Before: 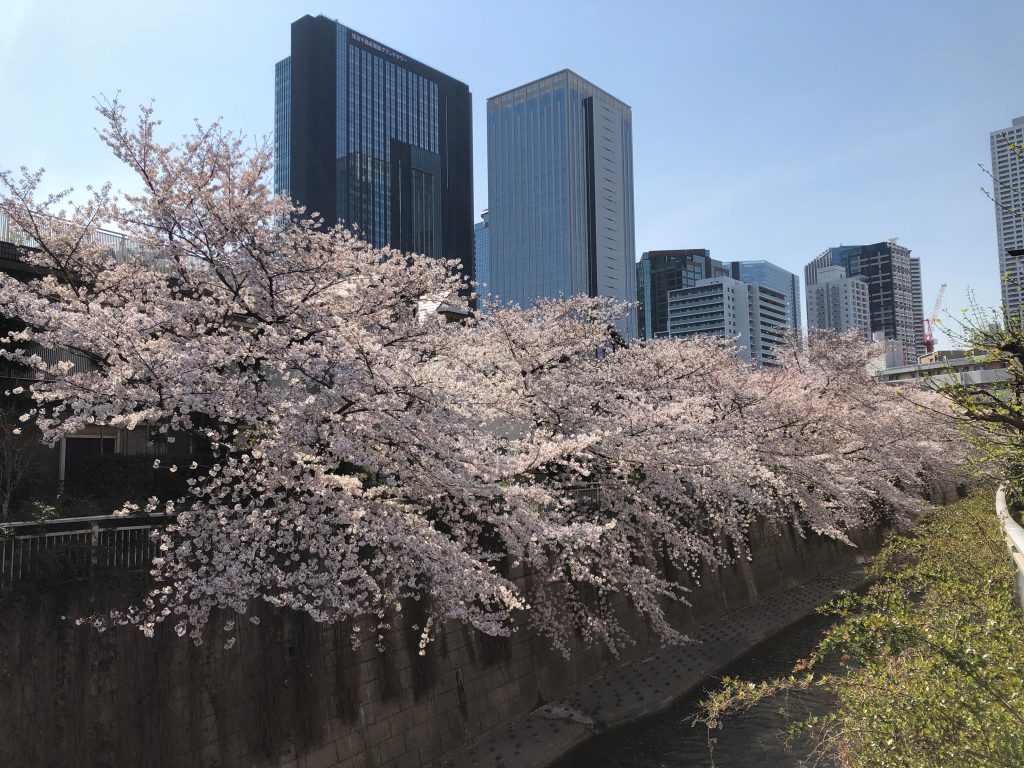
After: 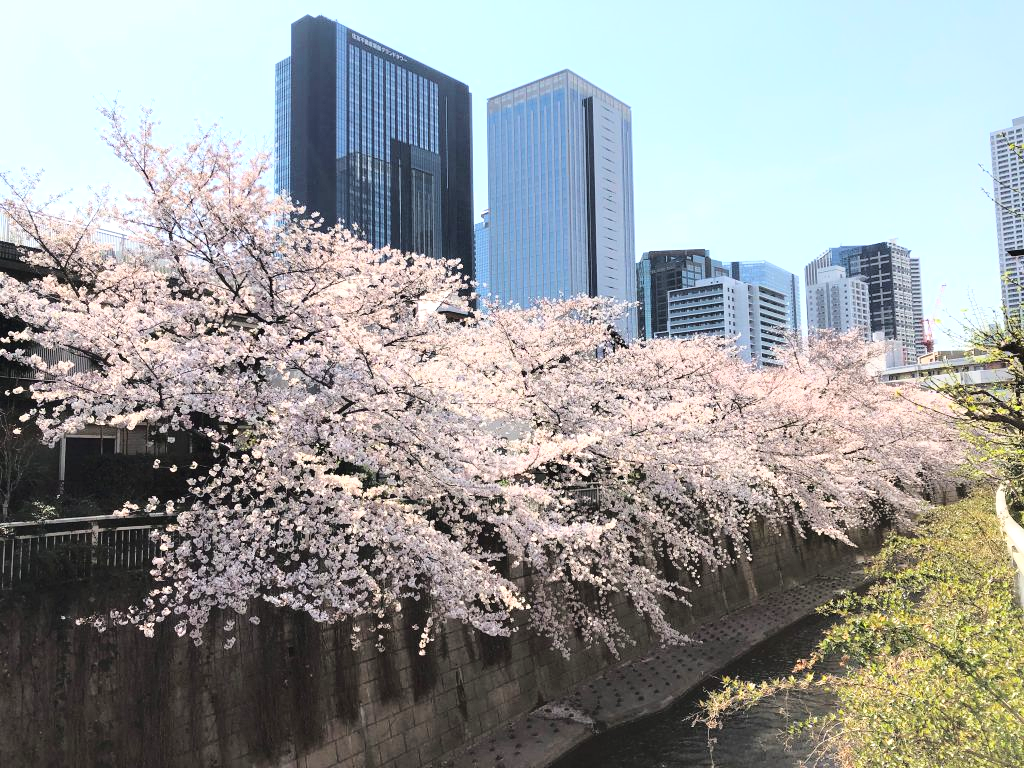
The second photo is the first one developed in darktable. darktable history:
base curve: curves: ch0 [(0, 0) (0.028, 0.03) (0.121, 0.232) (0.46, 0.748) (0.859, 0.968) (1, 1)]
exposure: black level correction 0, exposure 0.5 EV, compensate exposure bias true, compensate highlight preservation false
